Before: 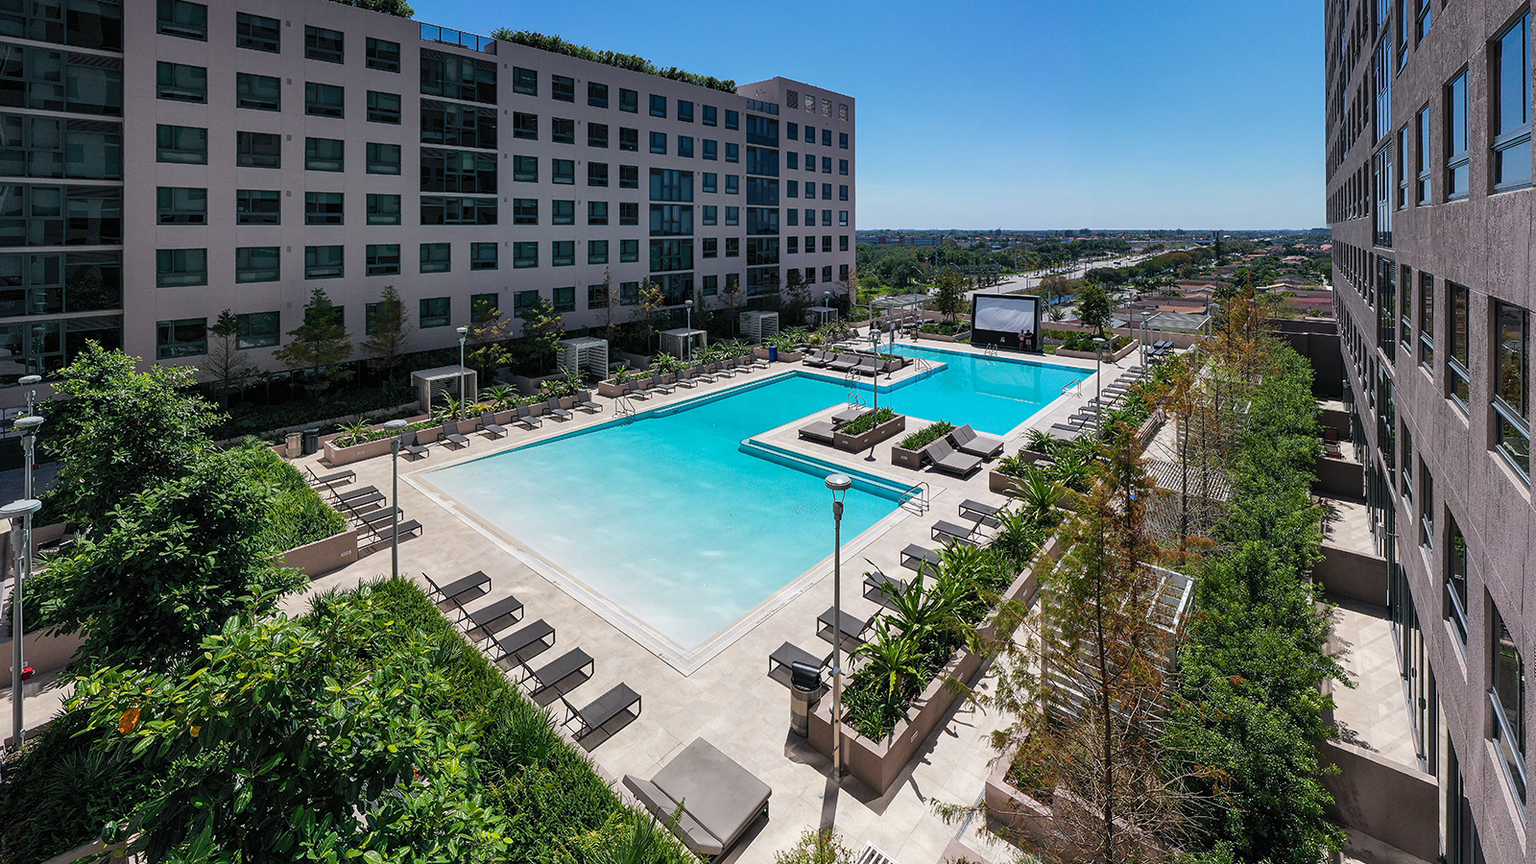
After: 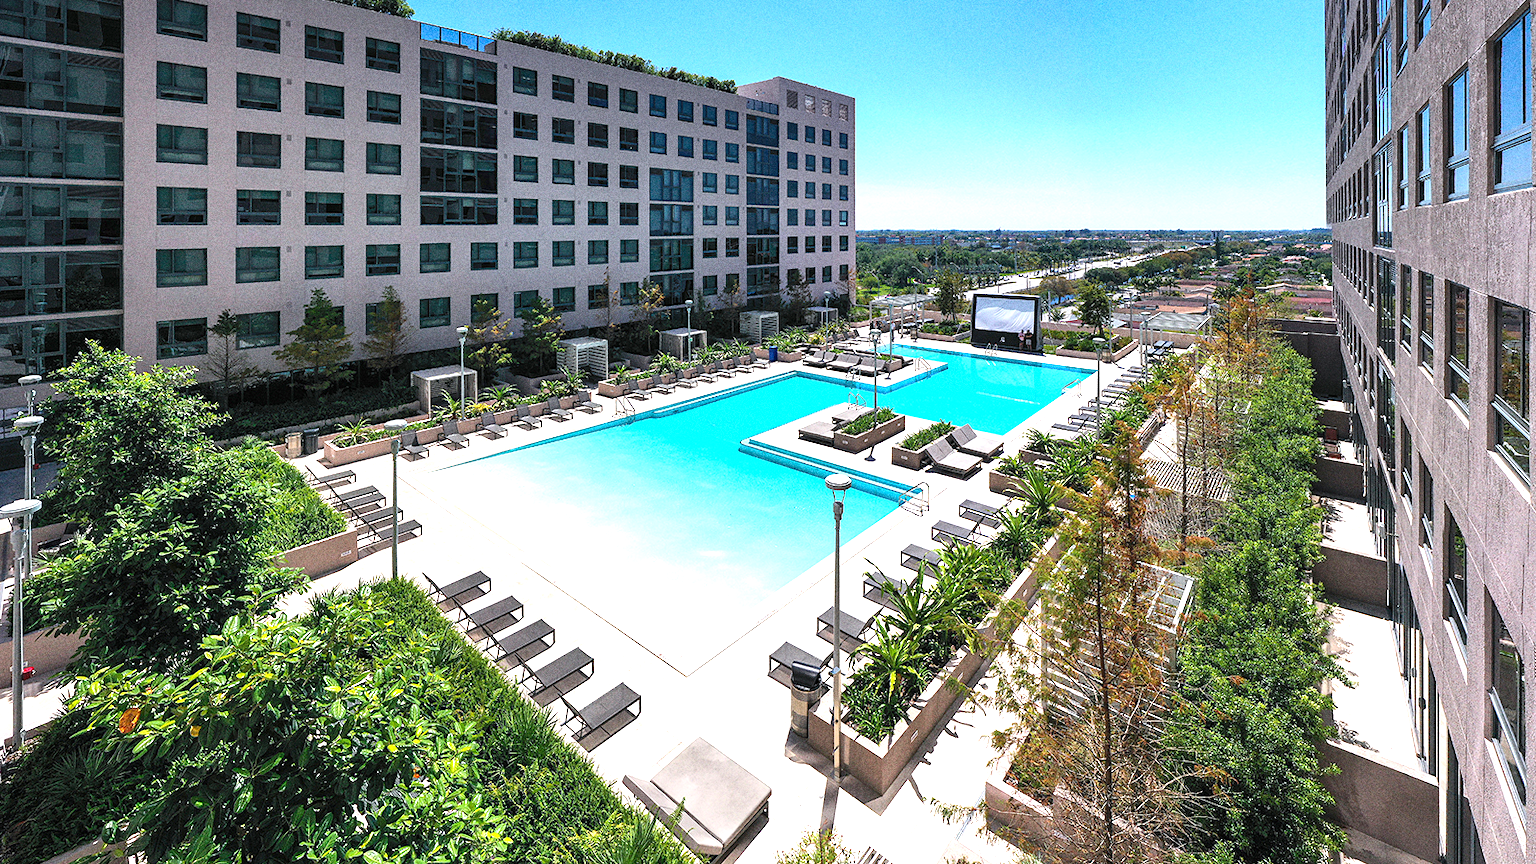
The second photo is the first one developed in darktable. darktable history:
grain: coarseness 0.09 ISO, strength 40%
exposure: black level correction 0, exposure 1.2 EV, compensate highlight preservation false
